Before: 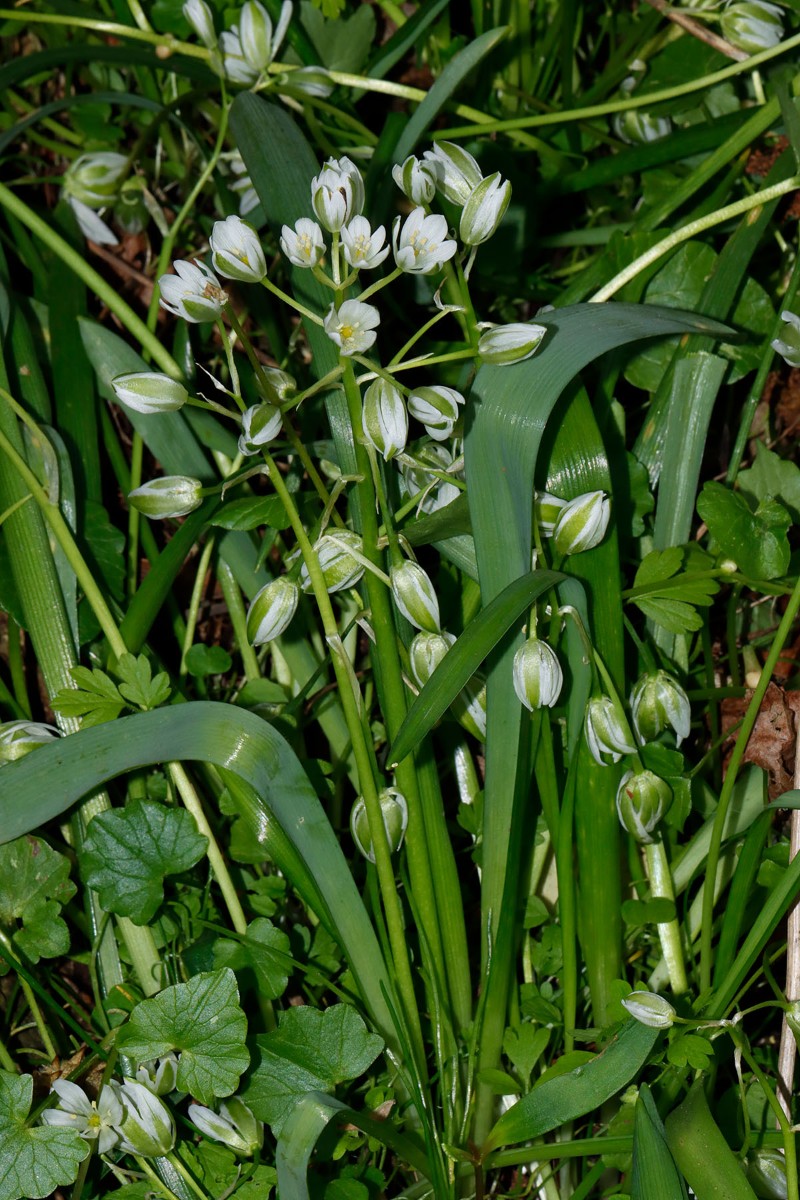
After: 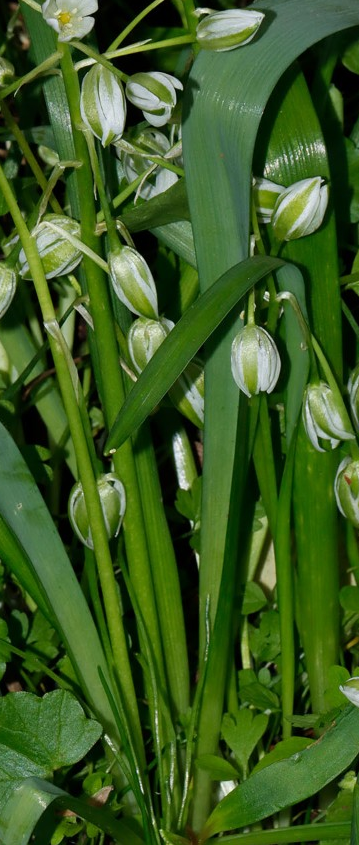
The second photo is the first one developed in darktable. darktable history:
crop: left 35.335%, top 26.168%, right 19.776%, bottom 3.347%
